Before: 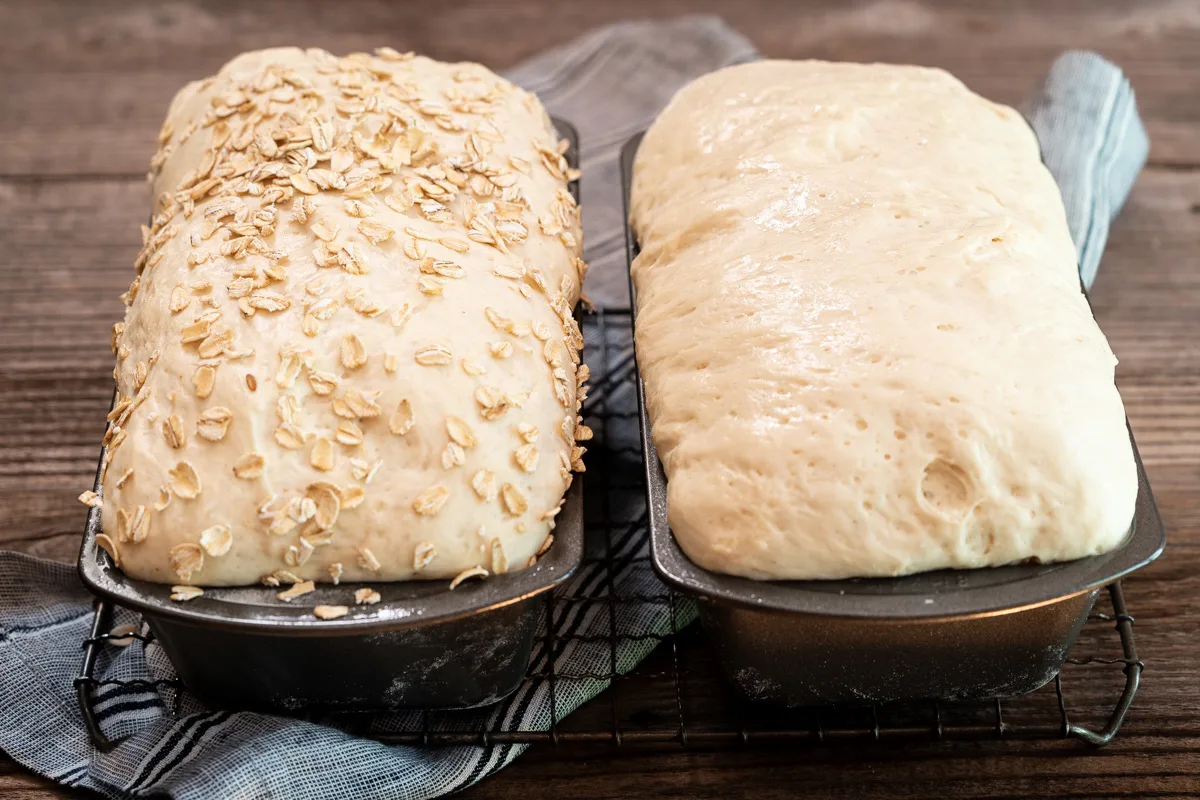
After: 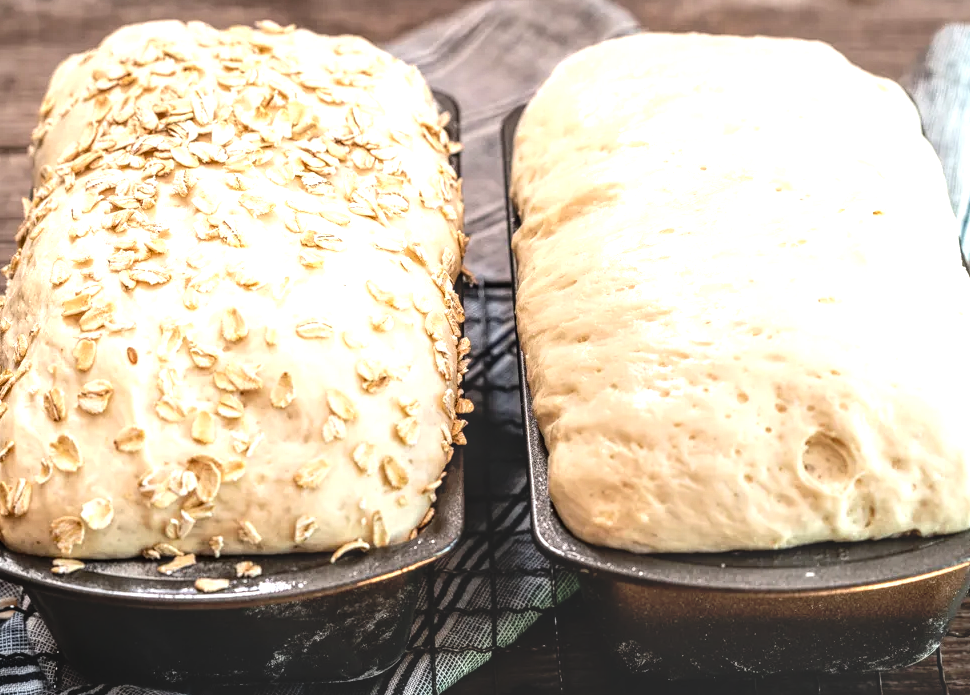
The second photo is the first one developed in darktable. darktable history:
crop: left 9.929%, top 3.475%, right 9.188%, bottom 9.529%
local contrast: highlights 0%, shadows 0%, detail 133%
tone equalizer: -8 EV -0.75 EV, -7 EV -0.7 EV, -6 EV -0.6 EV, -5 EV -0.4 EV, -3 EV 0.4 EV, -2 EV 0.6 EV, -1 EV 0.7 EV, +0 EV 0.75 EV, edges refinement/feathering 500, mask exposure compensation -1.57 EV, preserve details no
exposure: black level correction 0.007, exposure 0.093 EV, compensate highlight preservation false
